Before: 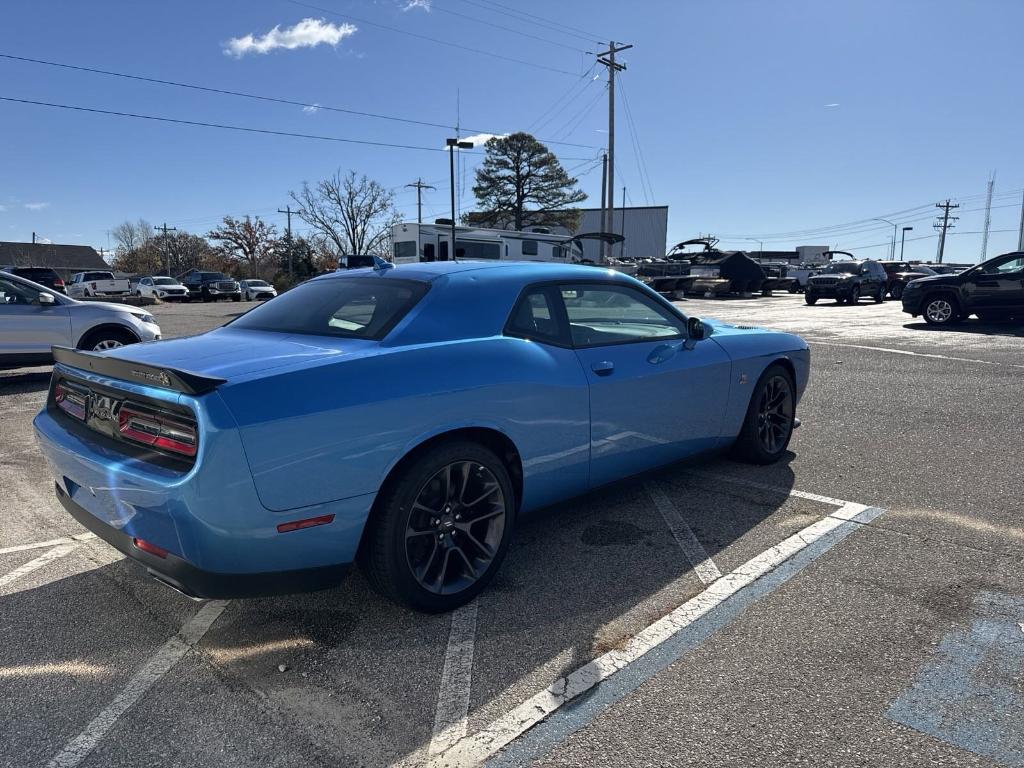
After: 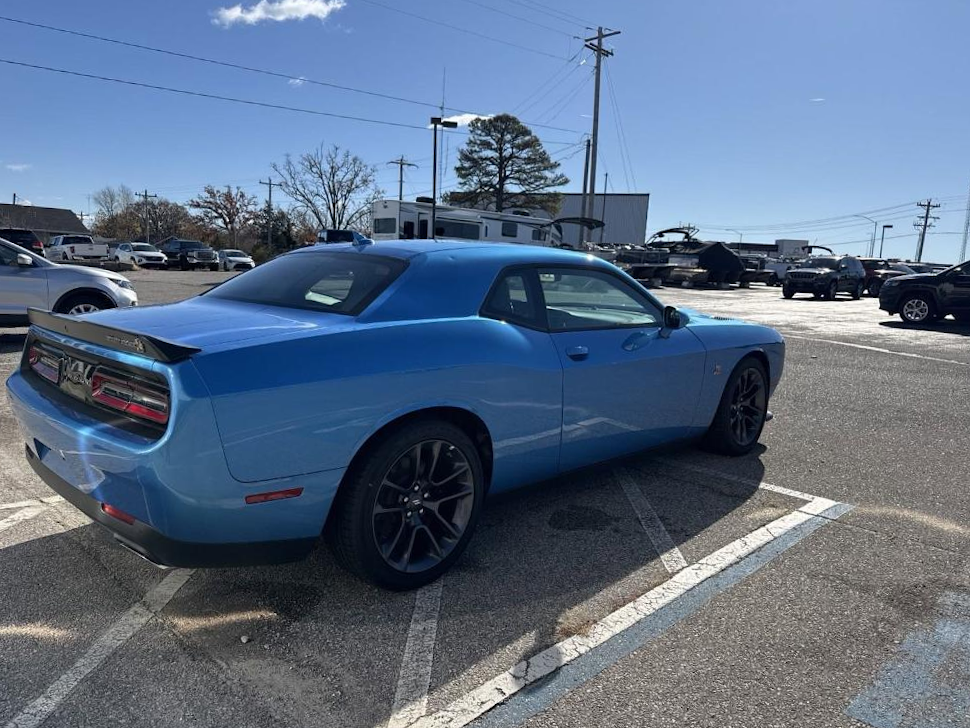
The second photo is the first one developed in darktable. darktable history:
crop and rotate: angle -2.4°
